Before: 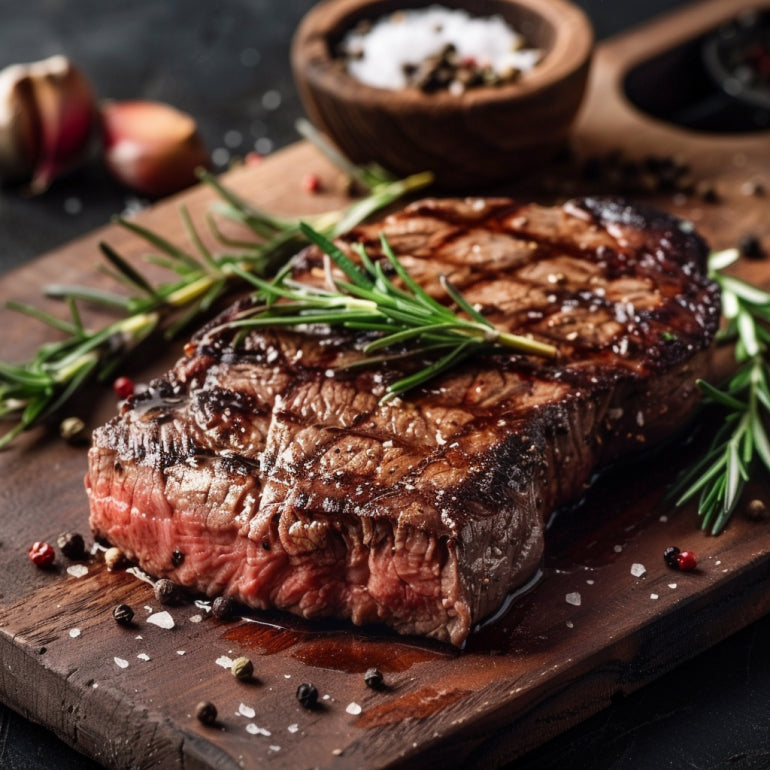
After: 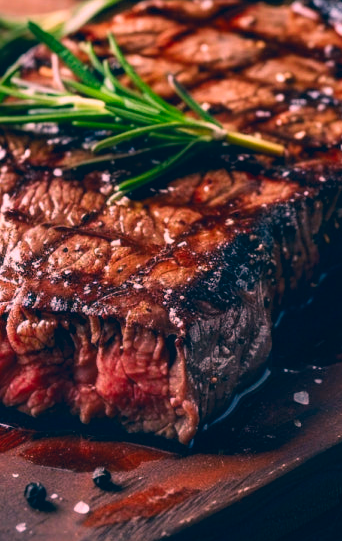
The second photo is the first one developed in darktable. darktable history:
color correction: highlights a* 17.03, highlights b* 0.205, shadows a* -15.38, shadows b* -14.56, saturation 1.5
color balance rgb: global vibrance 10%
crop: left 35.432%, top 26.233%, right 20.145%, bottom 3.432%
